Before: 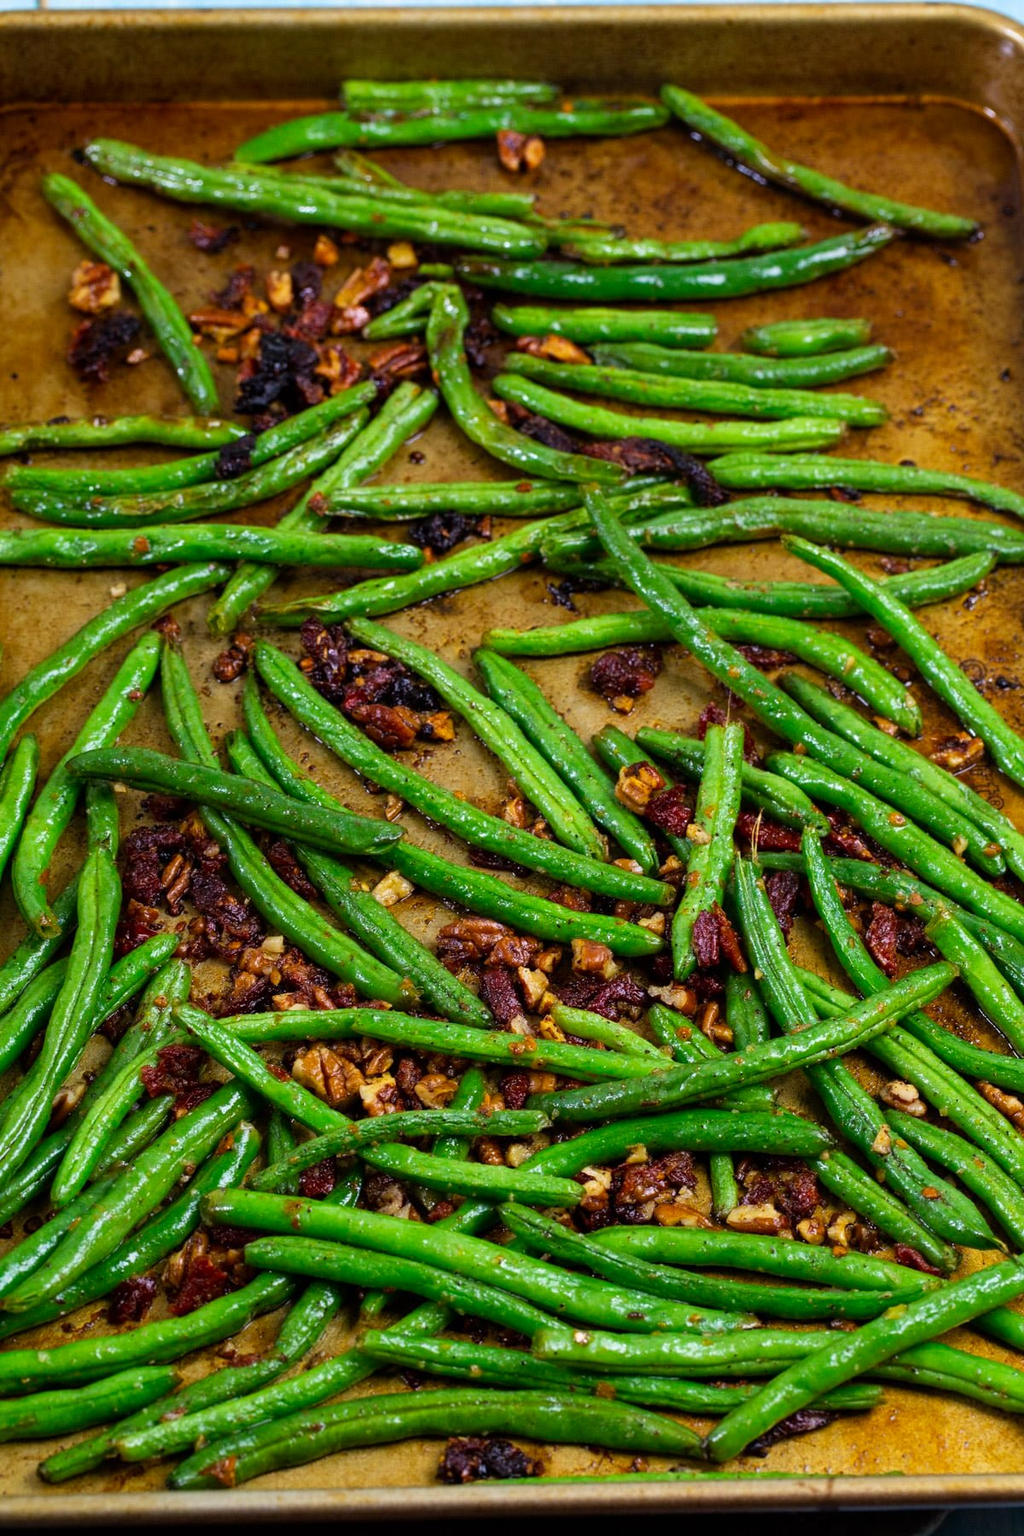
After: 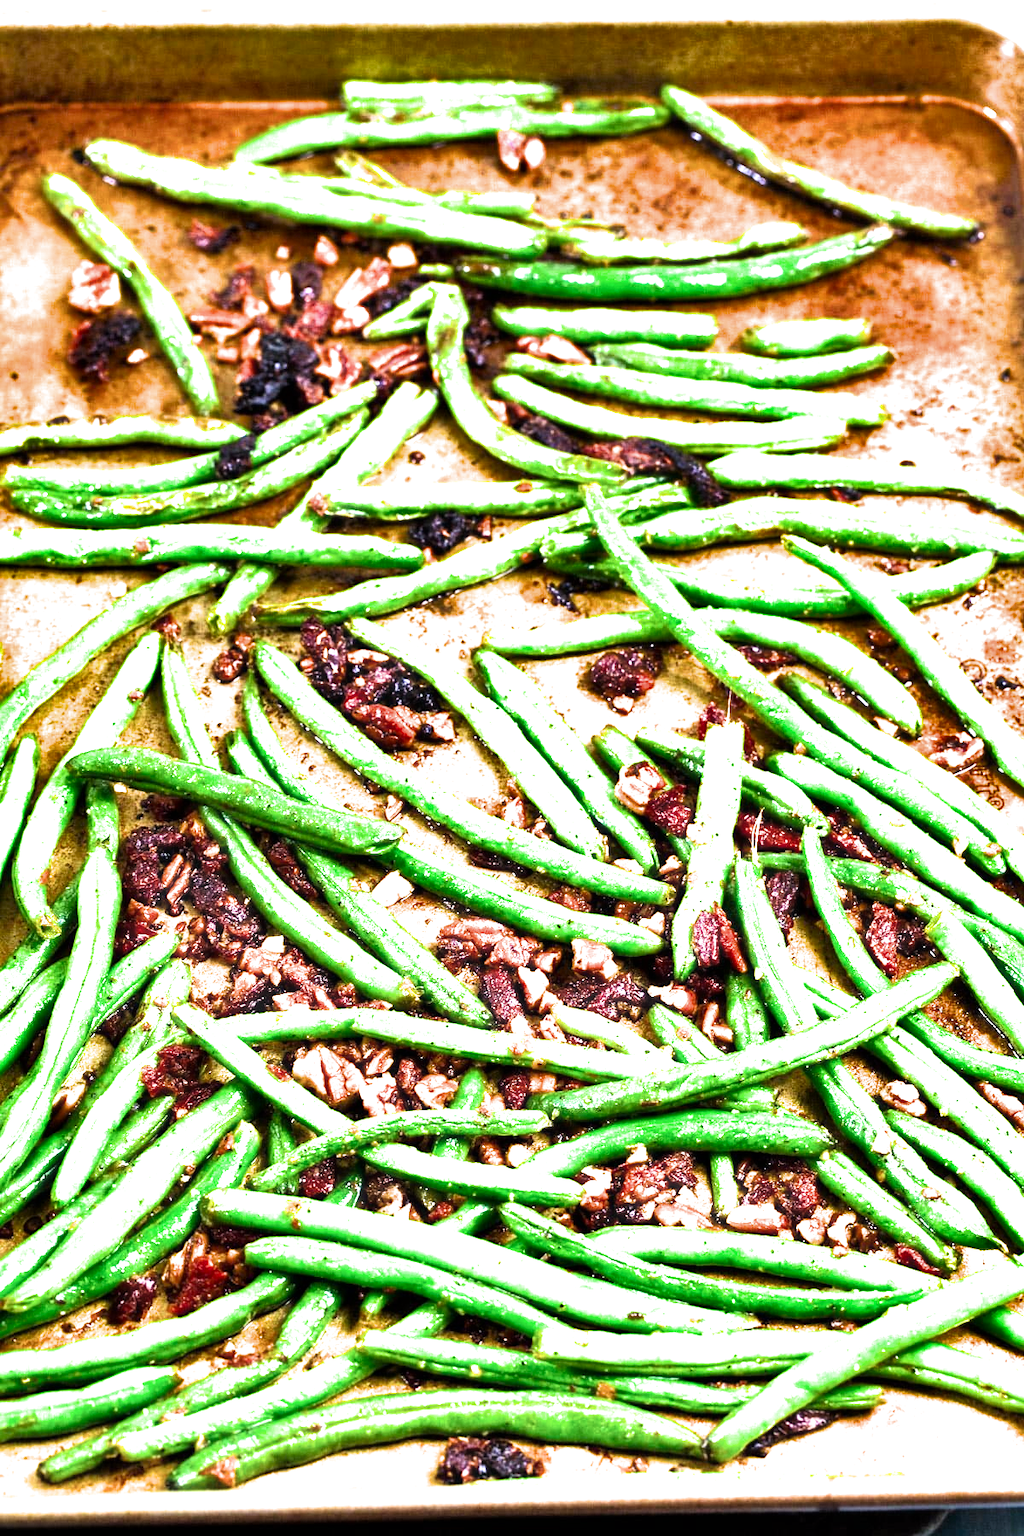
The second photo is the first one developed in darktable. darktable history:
haze removal: strength -0.05
exposure: exposure 2.25 EV, compensate highlight preservation false
shadows and highlights: low approximation 0.01, soften with gaussian
filmic rgb: white relative exposure 2.34 EV, hardness 6.59
